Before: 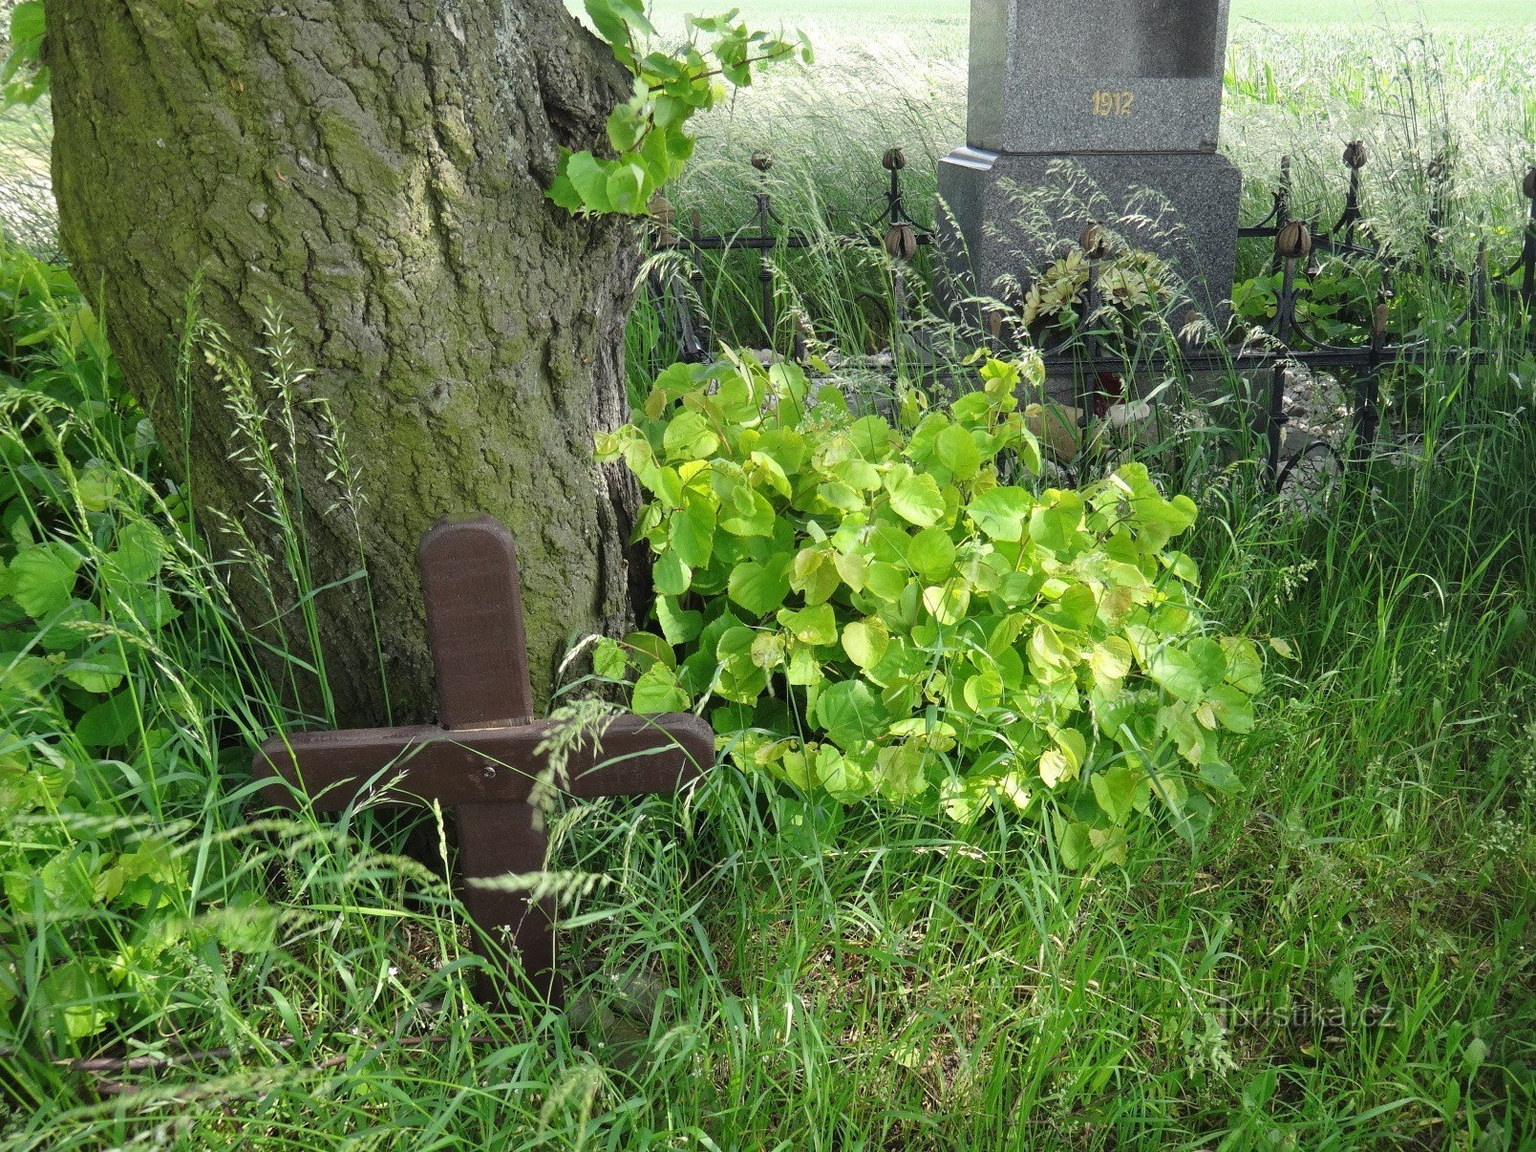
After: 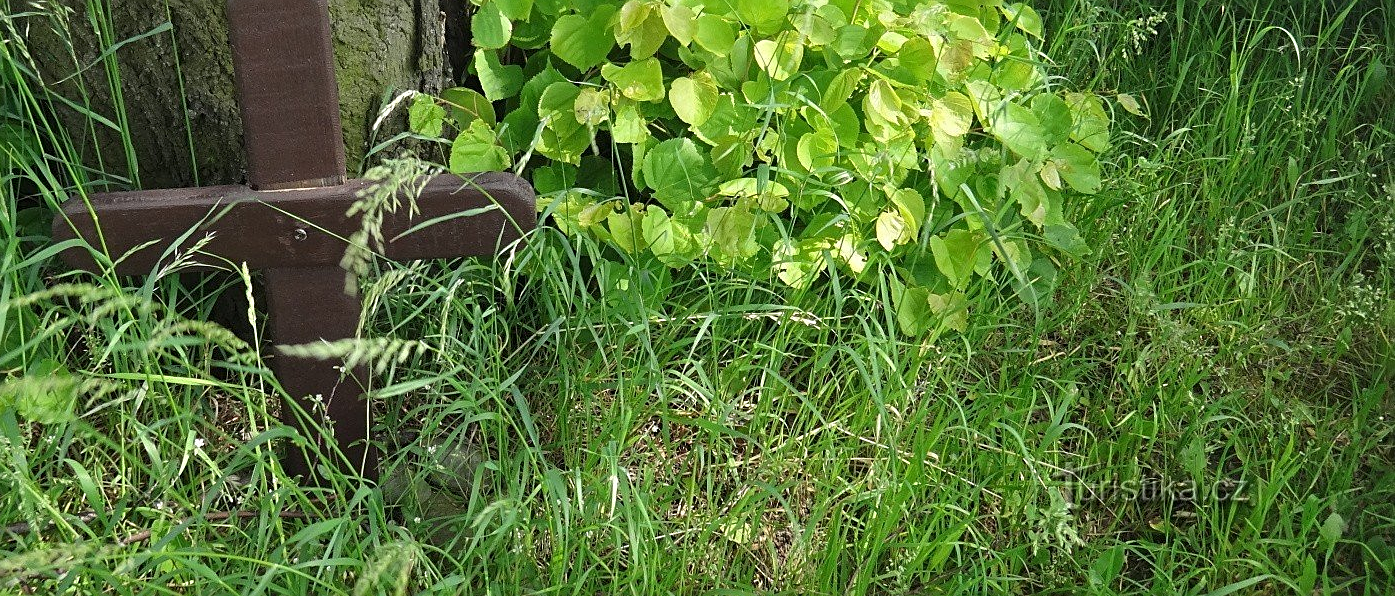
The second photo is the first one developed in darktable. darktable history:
sharpen: on, module defaults
crop and rotate: left 13.233%, top 47.623%, bottom 2.878%
